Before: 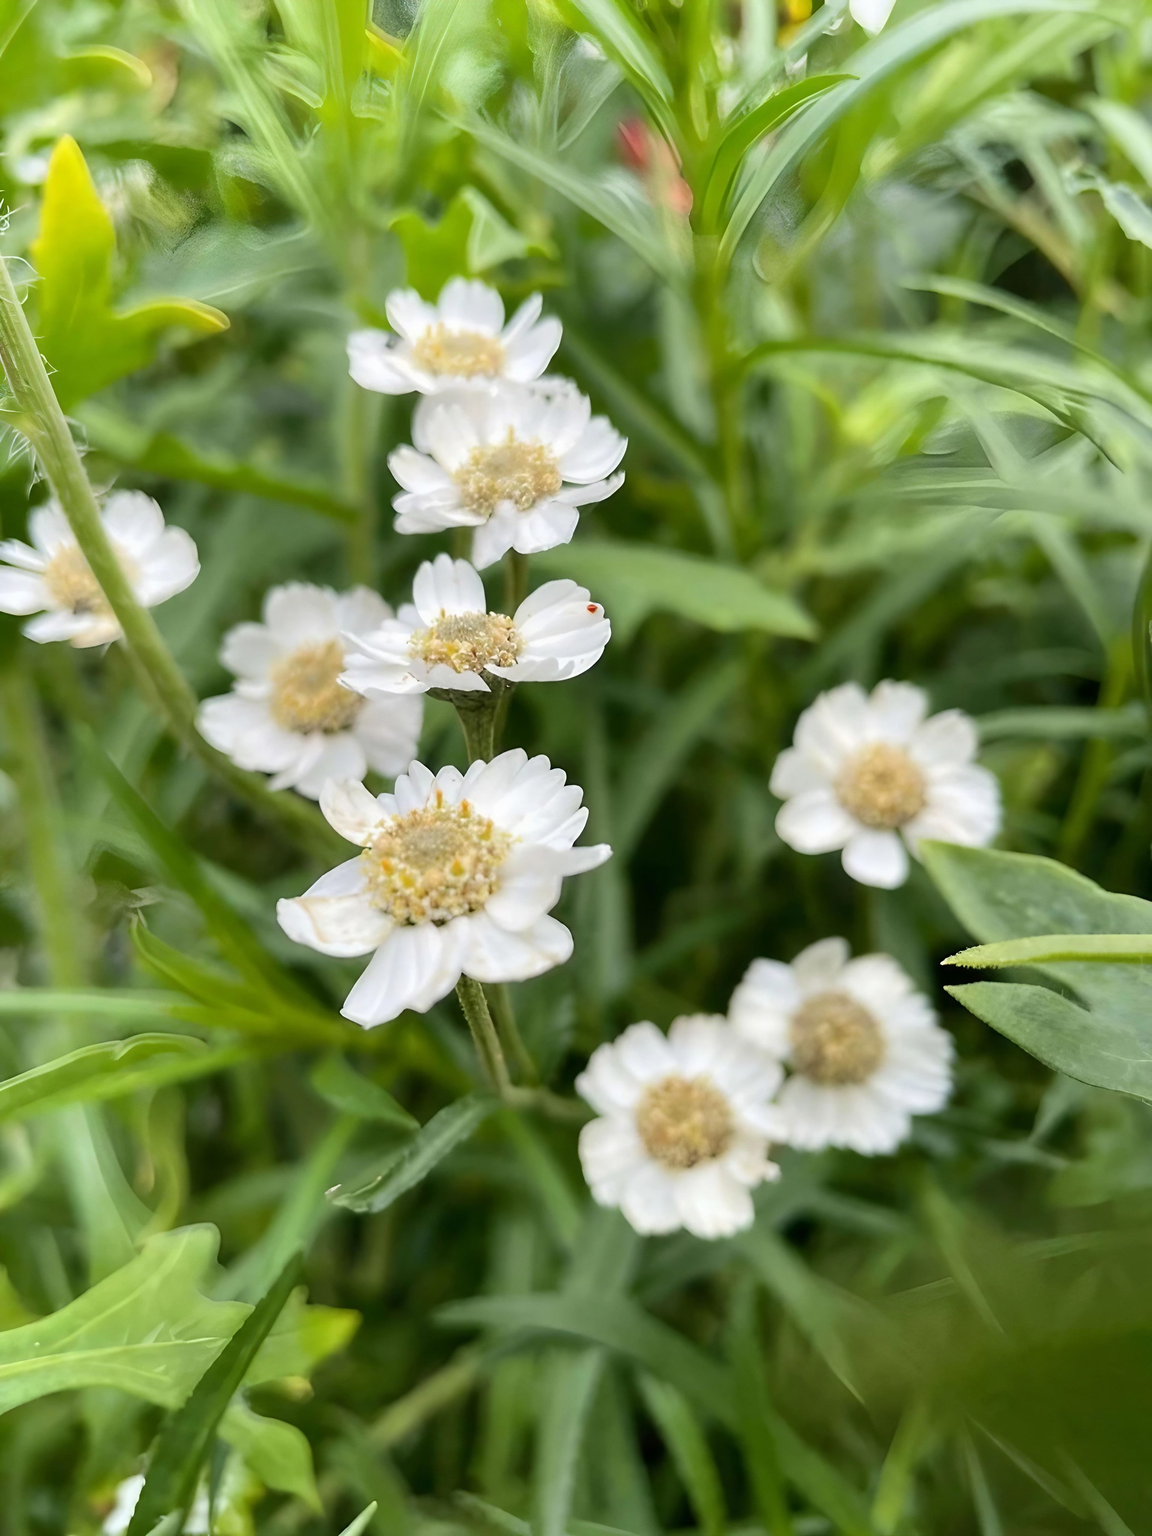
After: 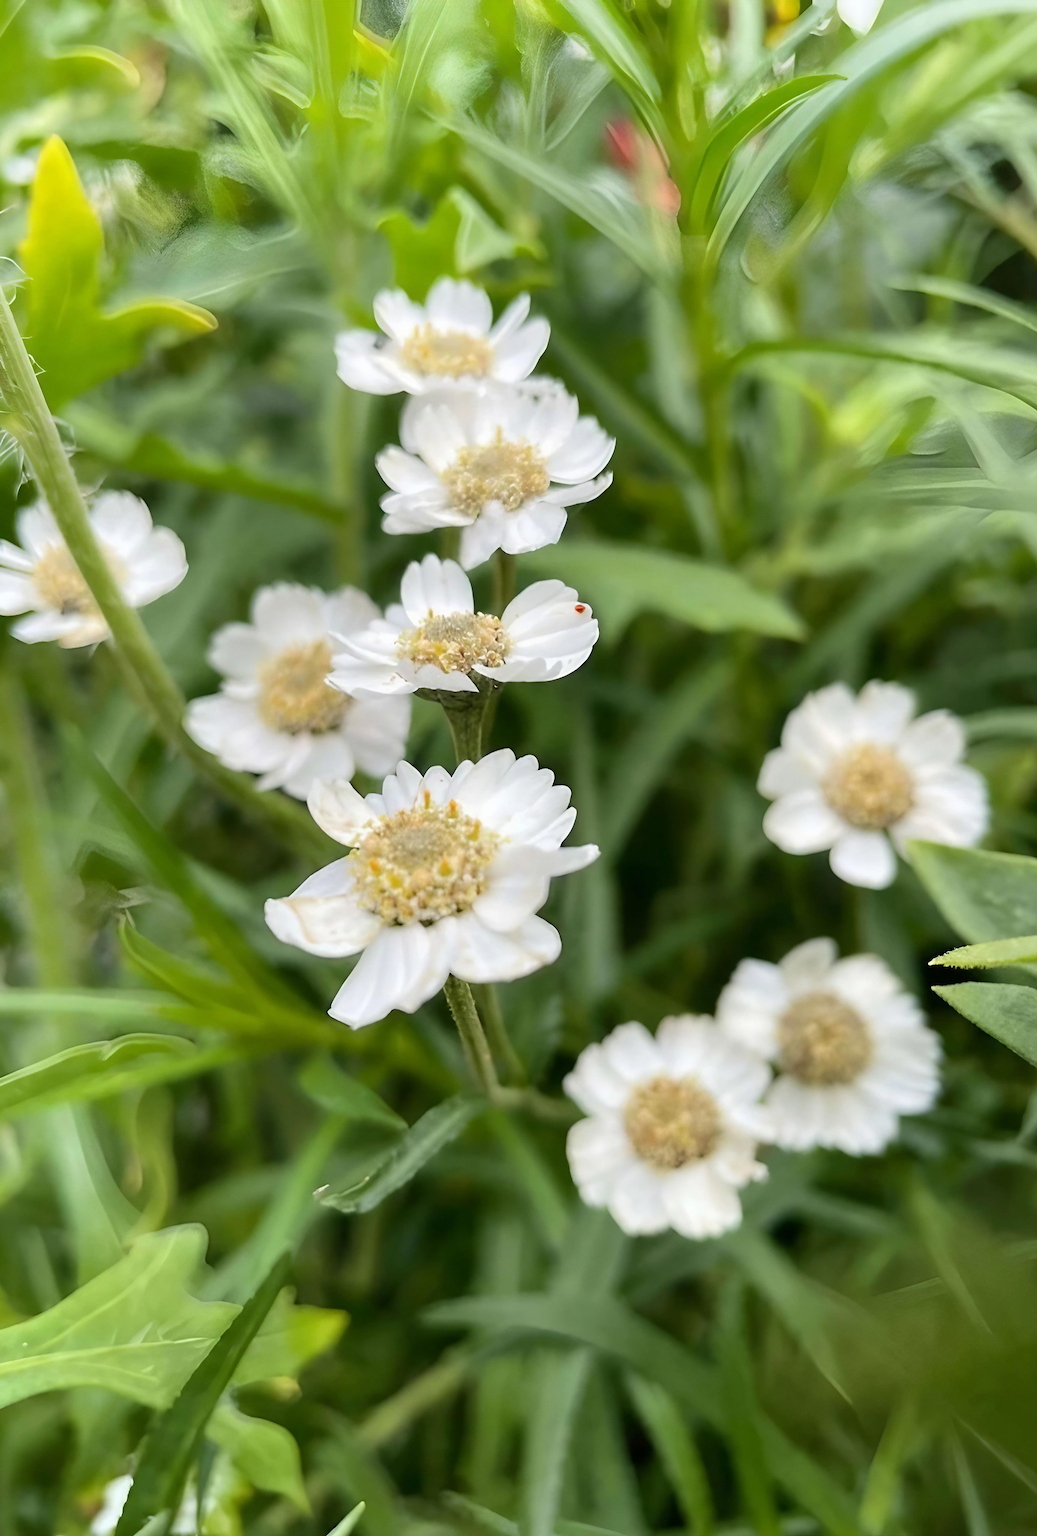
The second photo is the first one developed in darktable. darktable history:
white balance: emerald 1
crop and rotate: left 1.088%, right 8.807%
